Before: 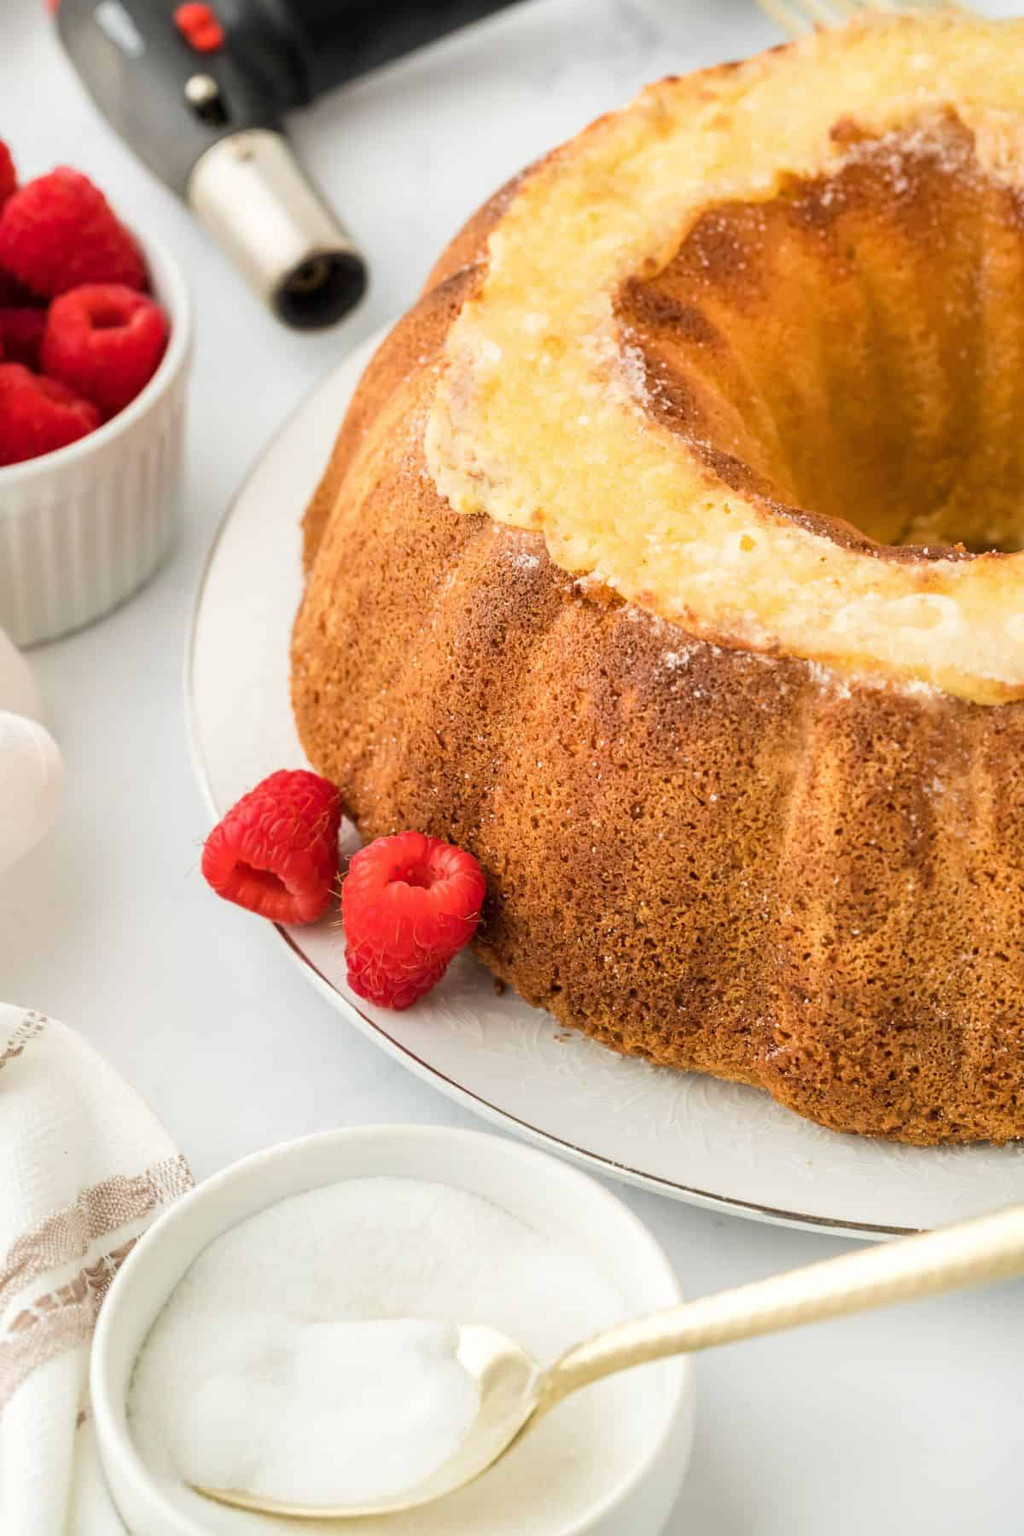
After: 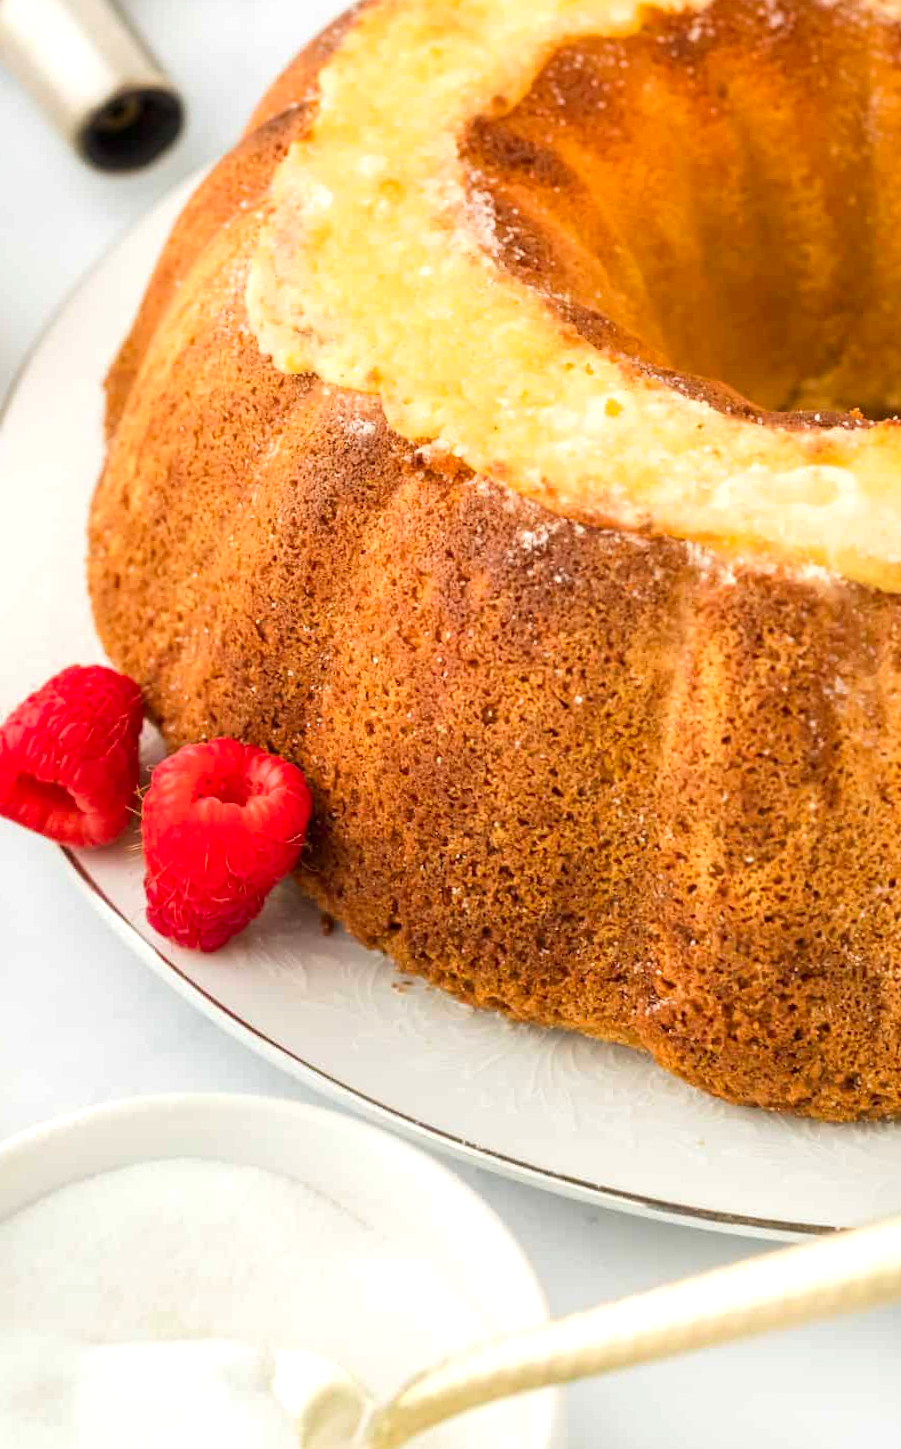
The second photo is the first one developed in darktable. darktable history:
rotate and perspective: rotation 0.215°, lens shift (vertical) -0.139, crop left 0.069, crop right 0.939, crop top 0.002, crop bottom 0.996
crop: left 19.159%, top 9.58%, bottom 9.58%
contrast brightness saturation: contrast 0.04, saturation 0.16
exposure: exposure 0.2 EV, compensate highlight preservation false
